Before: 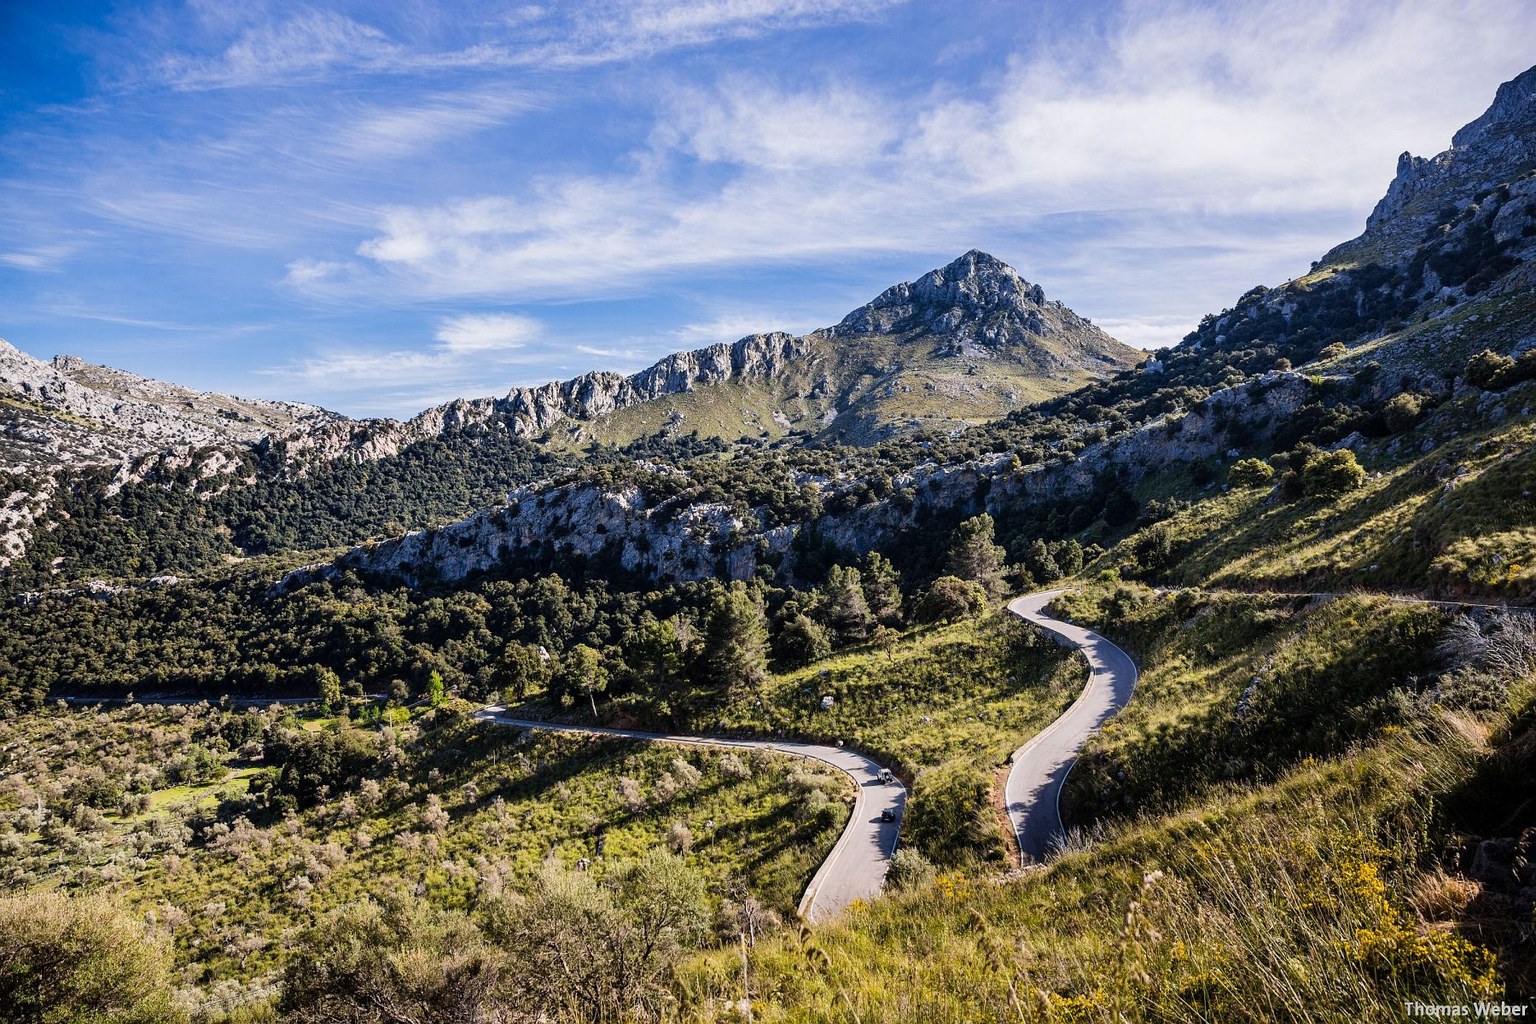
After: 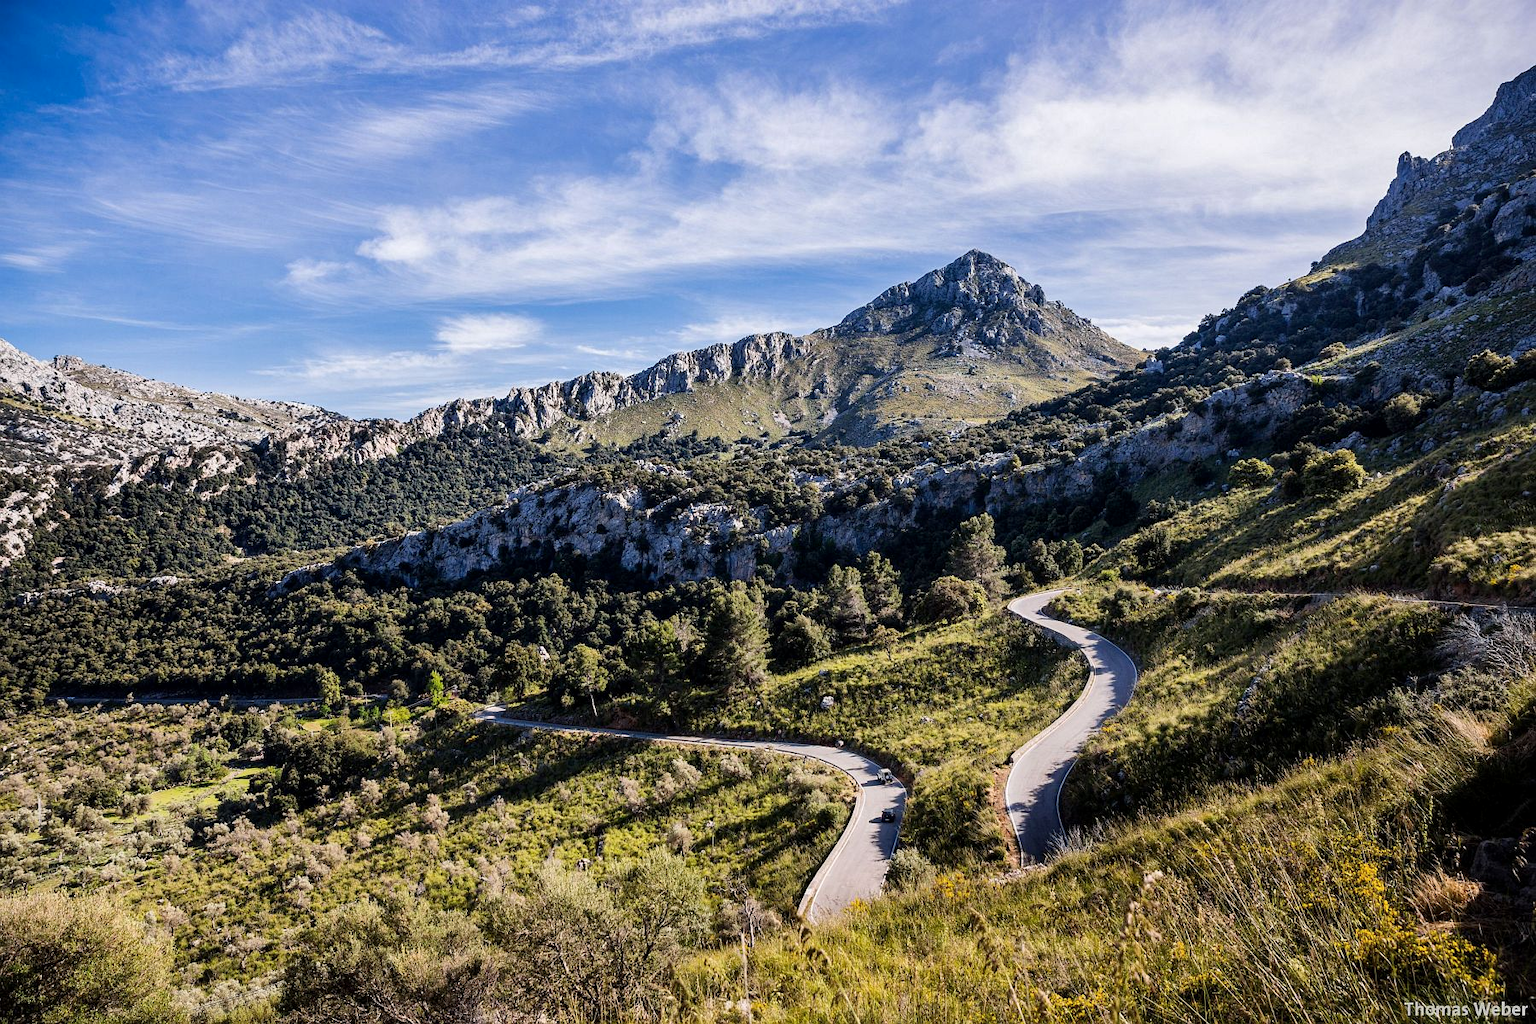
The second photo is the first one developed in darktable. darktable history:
tone equalizer: edges refinement/feathering 500, mask exposure compensation -1.57 EV, preserve details no
local contrast: mode bilateral grid, contrast 20, coarseness 50, detail 119%, midtone range 0.2
